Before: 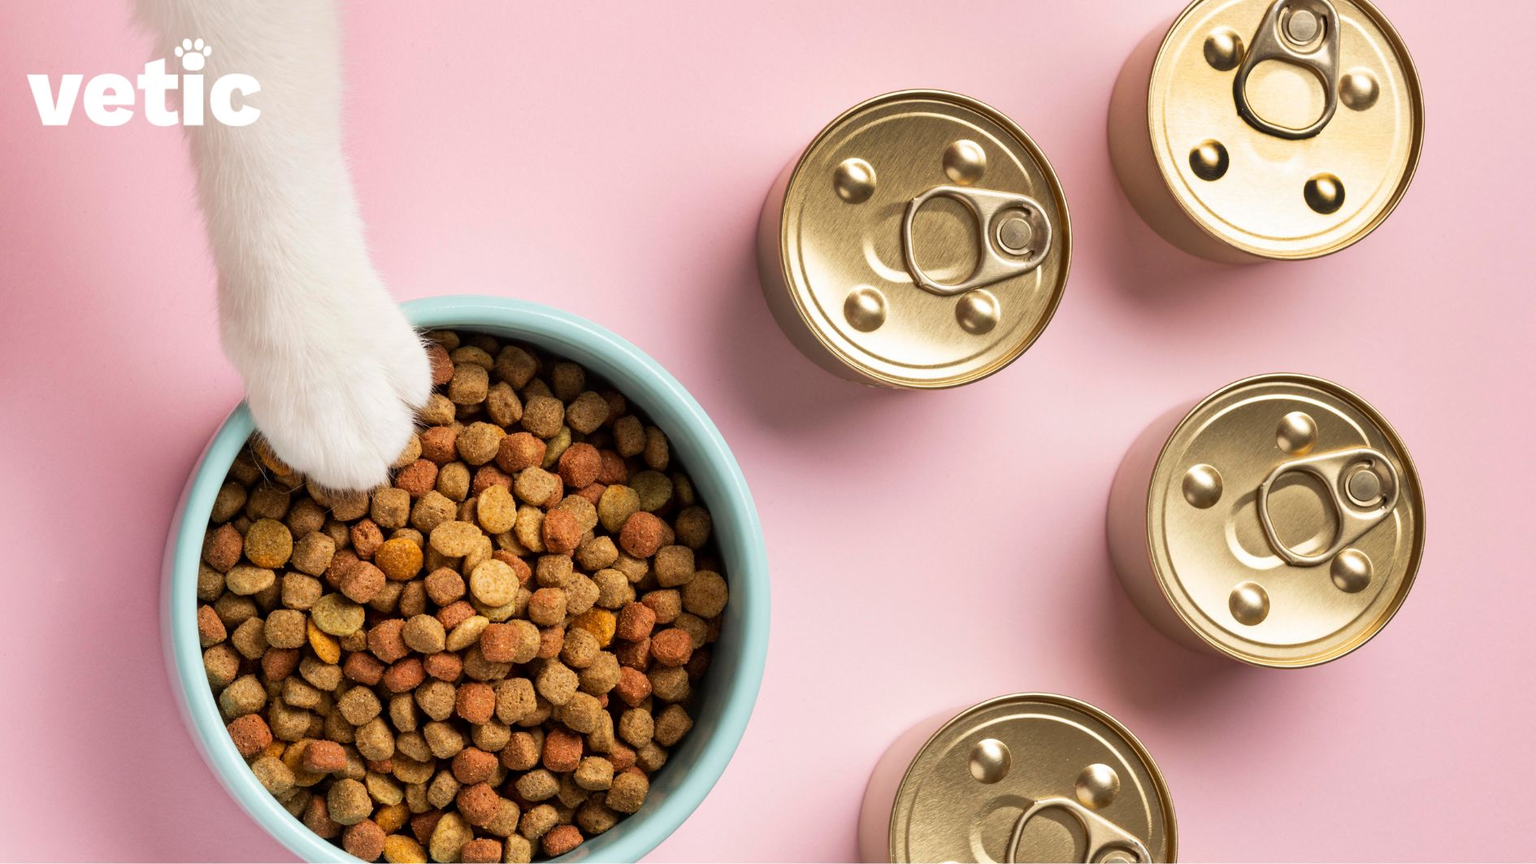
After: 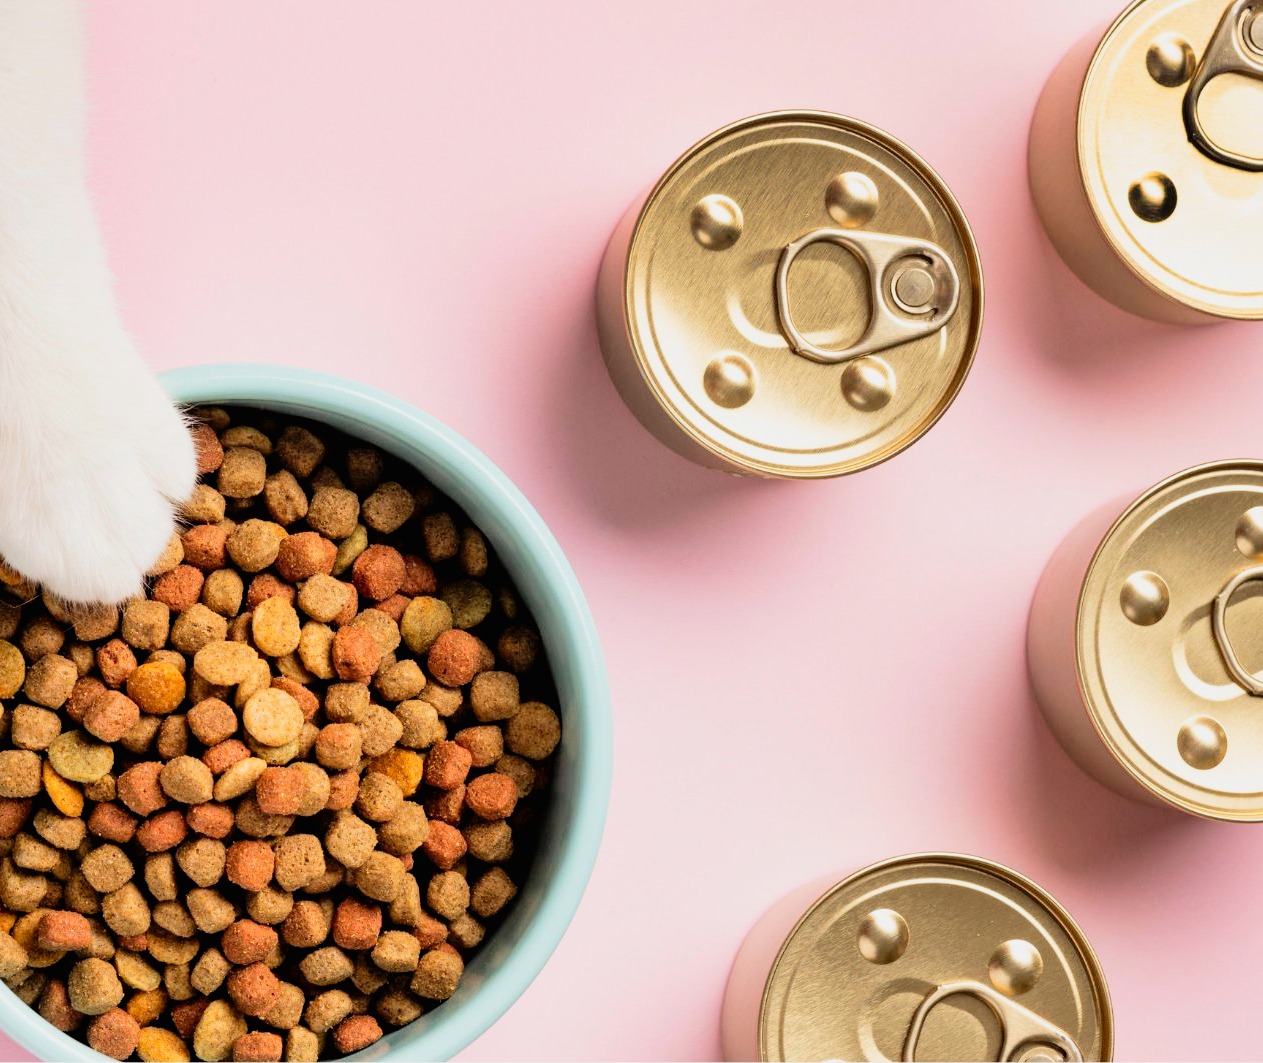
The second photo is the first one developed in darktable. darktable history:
filmic rgb: black relative exposure -5 EV, white relative exposure 3.5 EV, hardness 3.19, contrast 1.2, highlights saturation mix -50%
crop and rotate: left 17.732%, right 15.423%
levels: levels [0, 0.43, 0.984]
